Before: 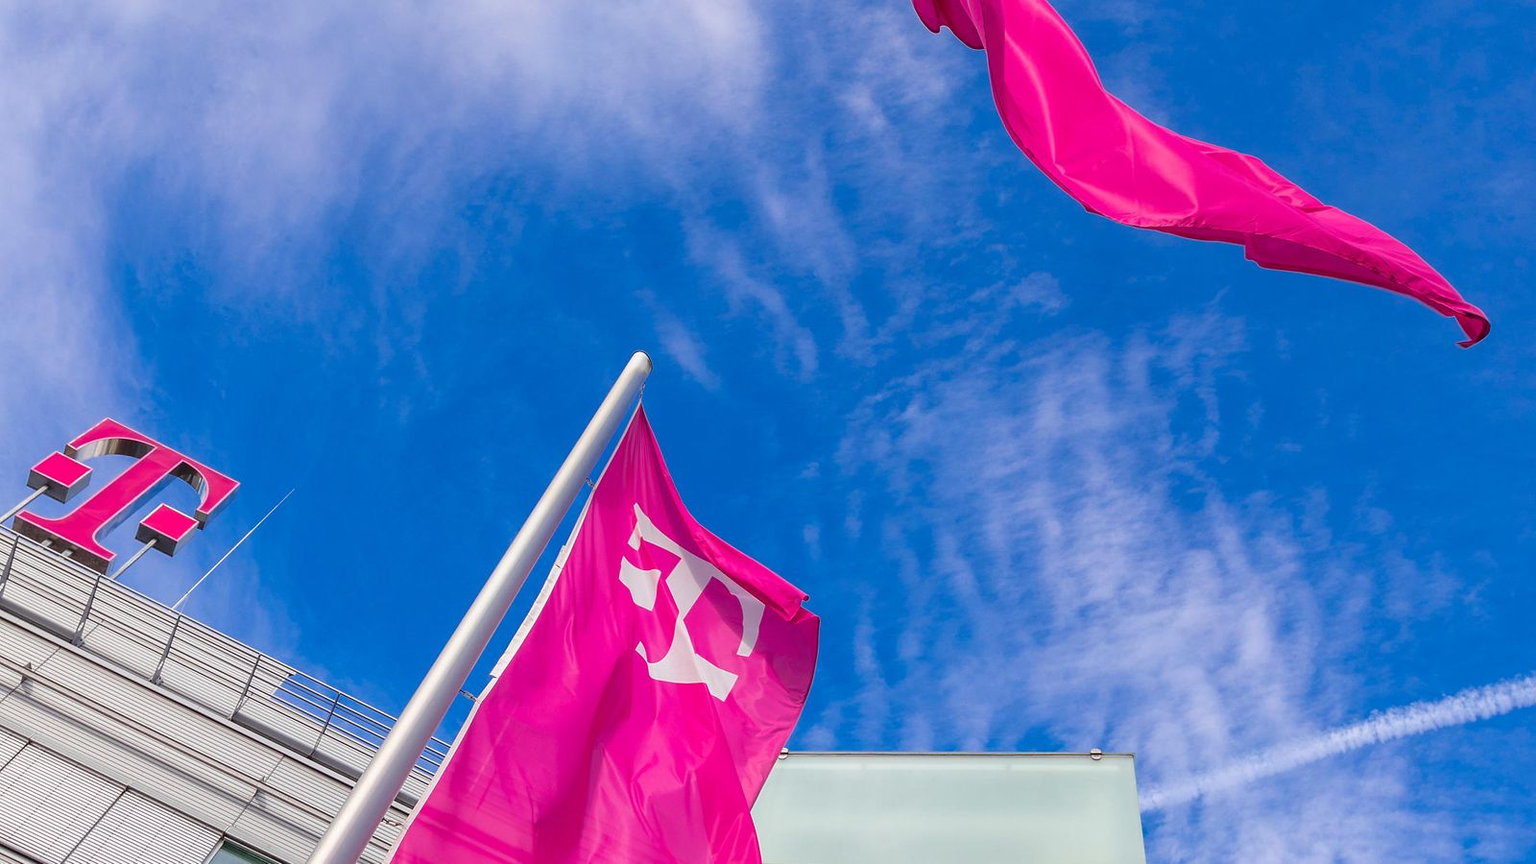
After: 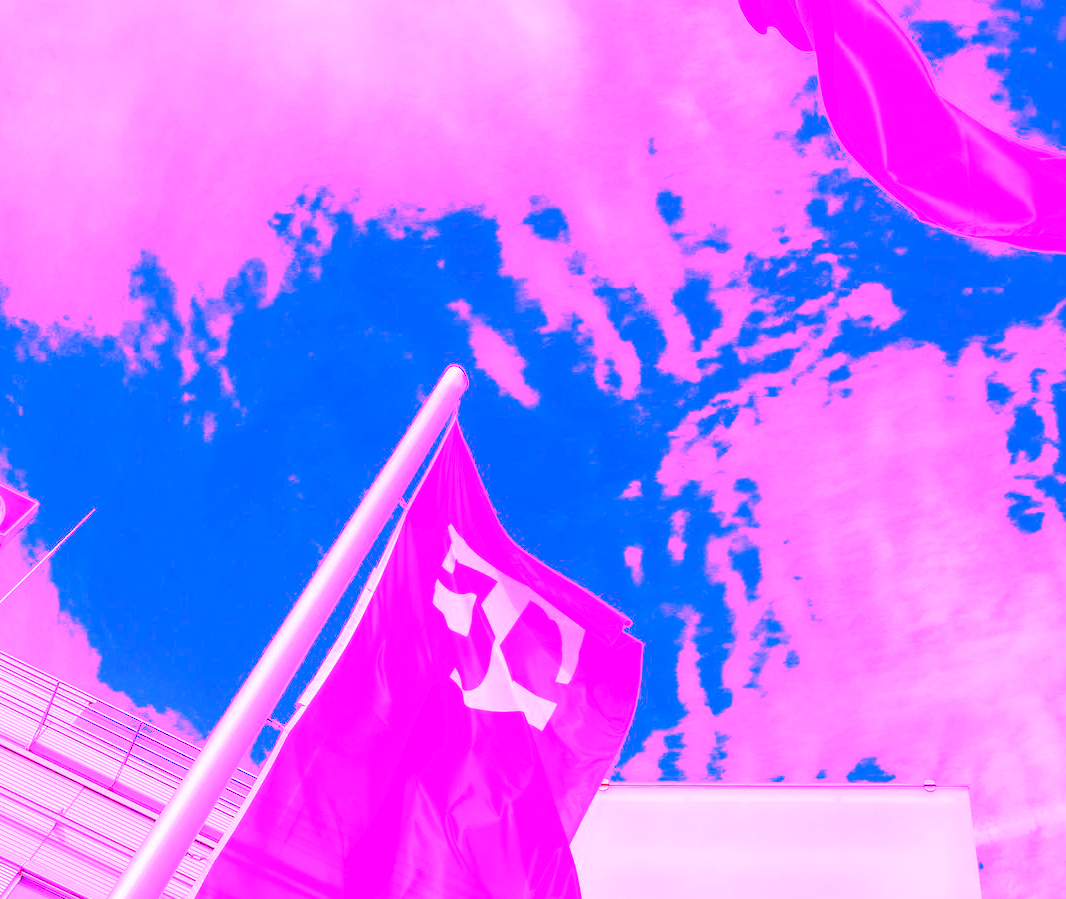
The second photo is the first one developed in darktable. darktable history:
white balance: red 8, blue 8
local contrast: mode bilateral grid, contrast 25, coarseness 60, detail 151%, midtone range 0.2
crop and rotate: left 13.342%, right 19.991%
